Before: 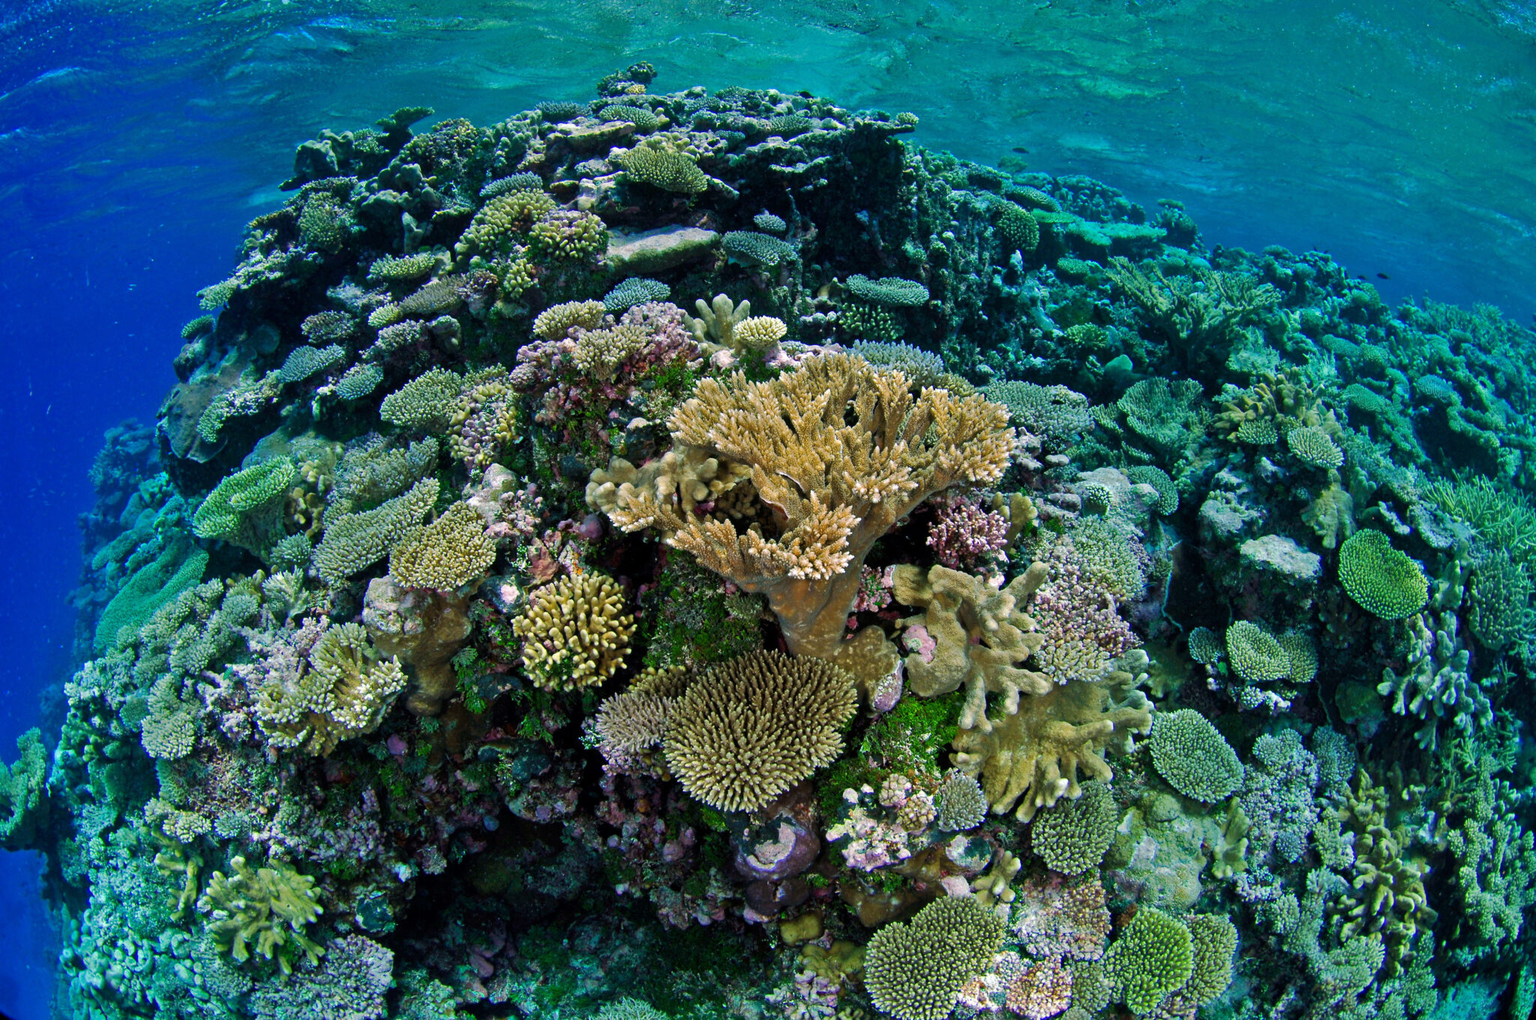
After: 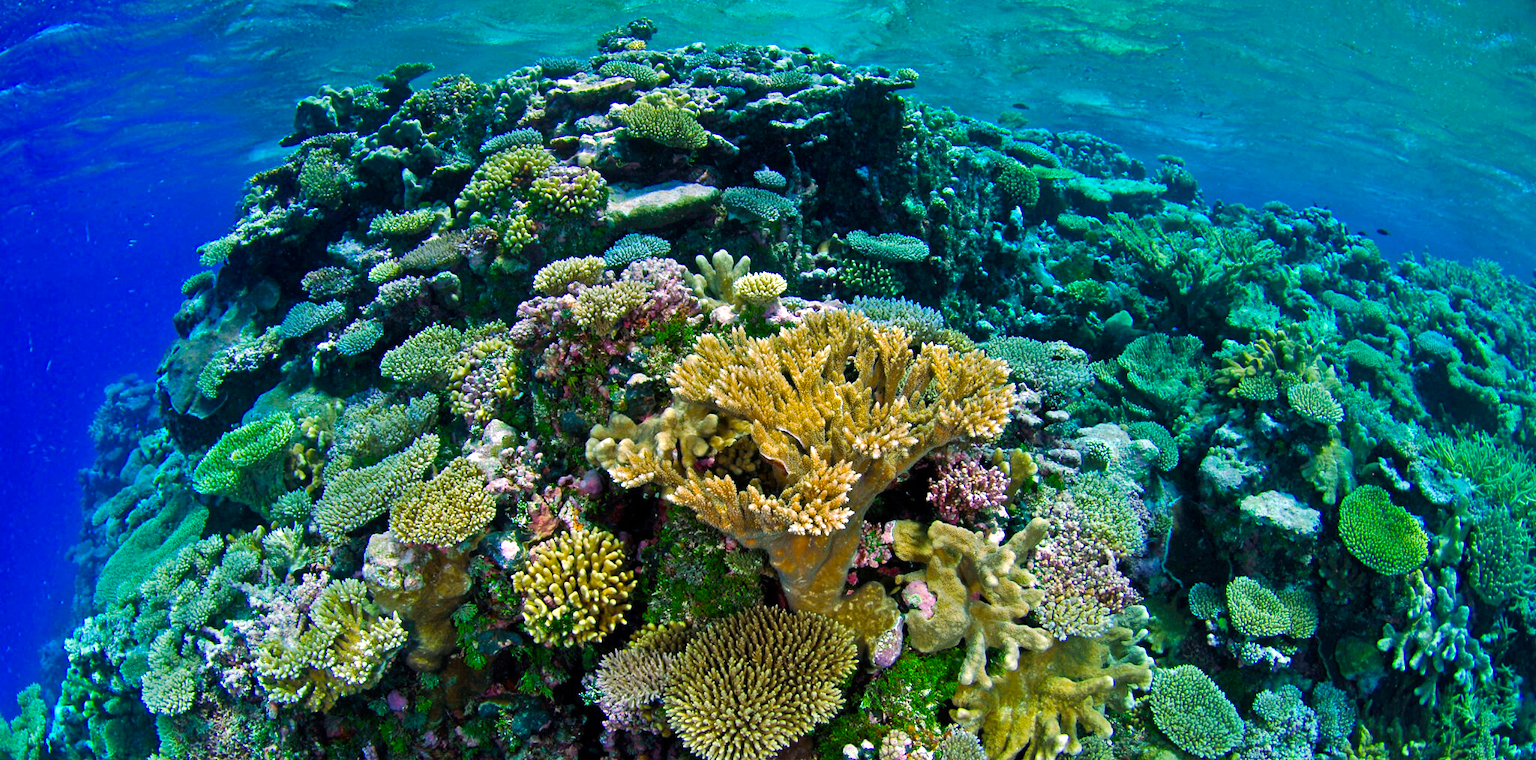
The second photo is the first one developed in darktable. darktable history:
crop: top 4.365%, bottom 21.06%
color balance rgb: linear chroma grading › global chroma 9.245%, perceptual saturation grading › global saturation 19.961%, perceptual brilliance grading › global brilliance 10.894%, global vibrance 9.176%
